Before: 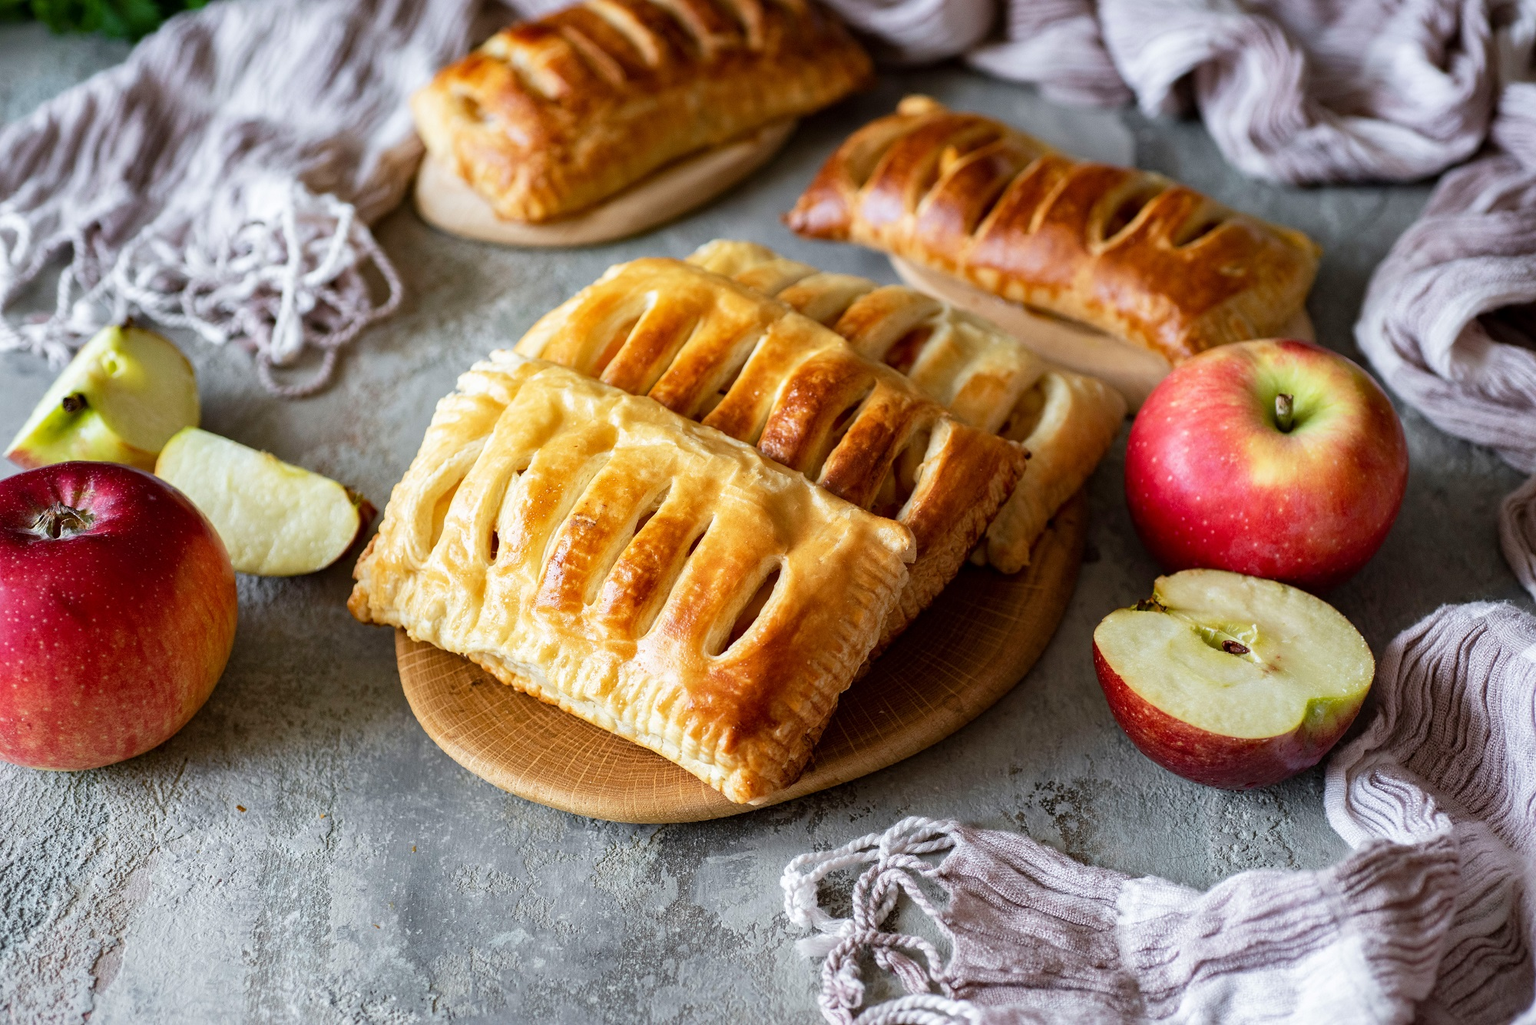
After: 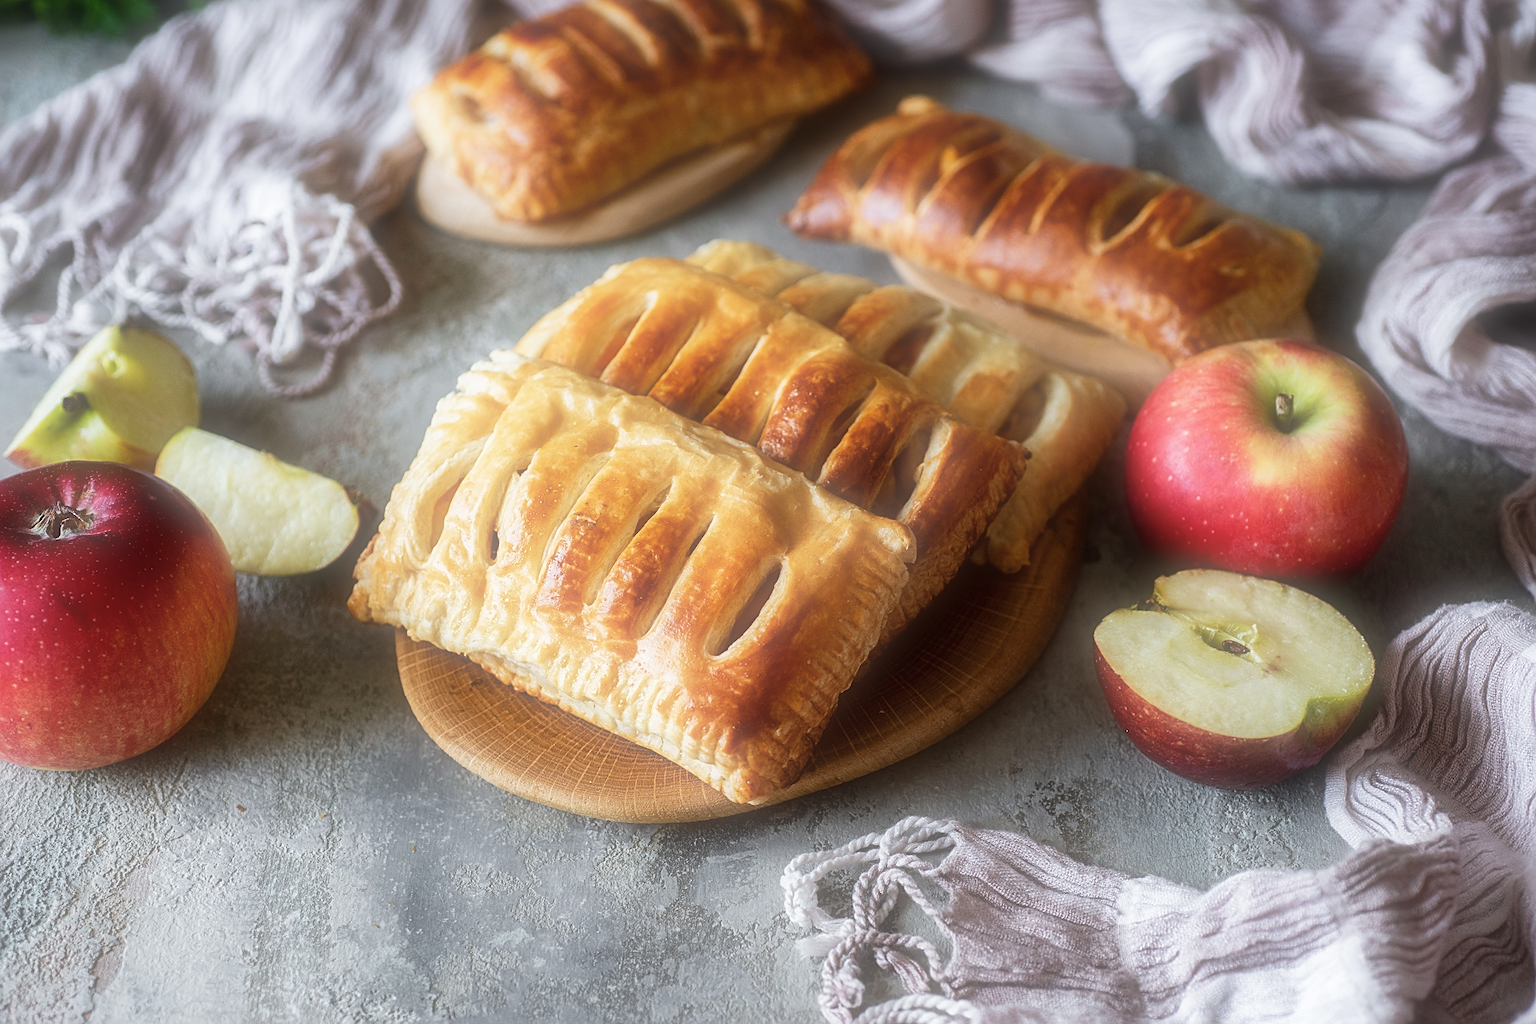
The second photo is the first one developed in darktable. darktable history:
soften: size 60.24%, saturation 65.46%, brightness 0.506 EV, mix 25.7%
sharpen: on, module defaults
